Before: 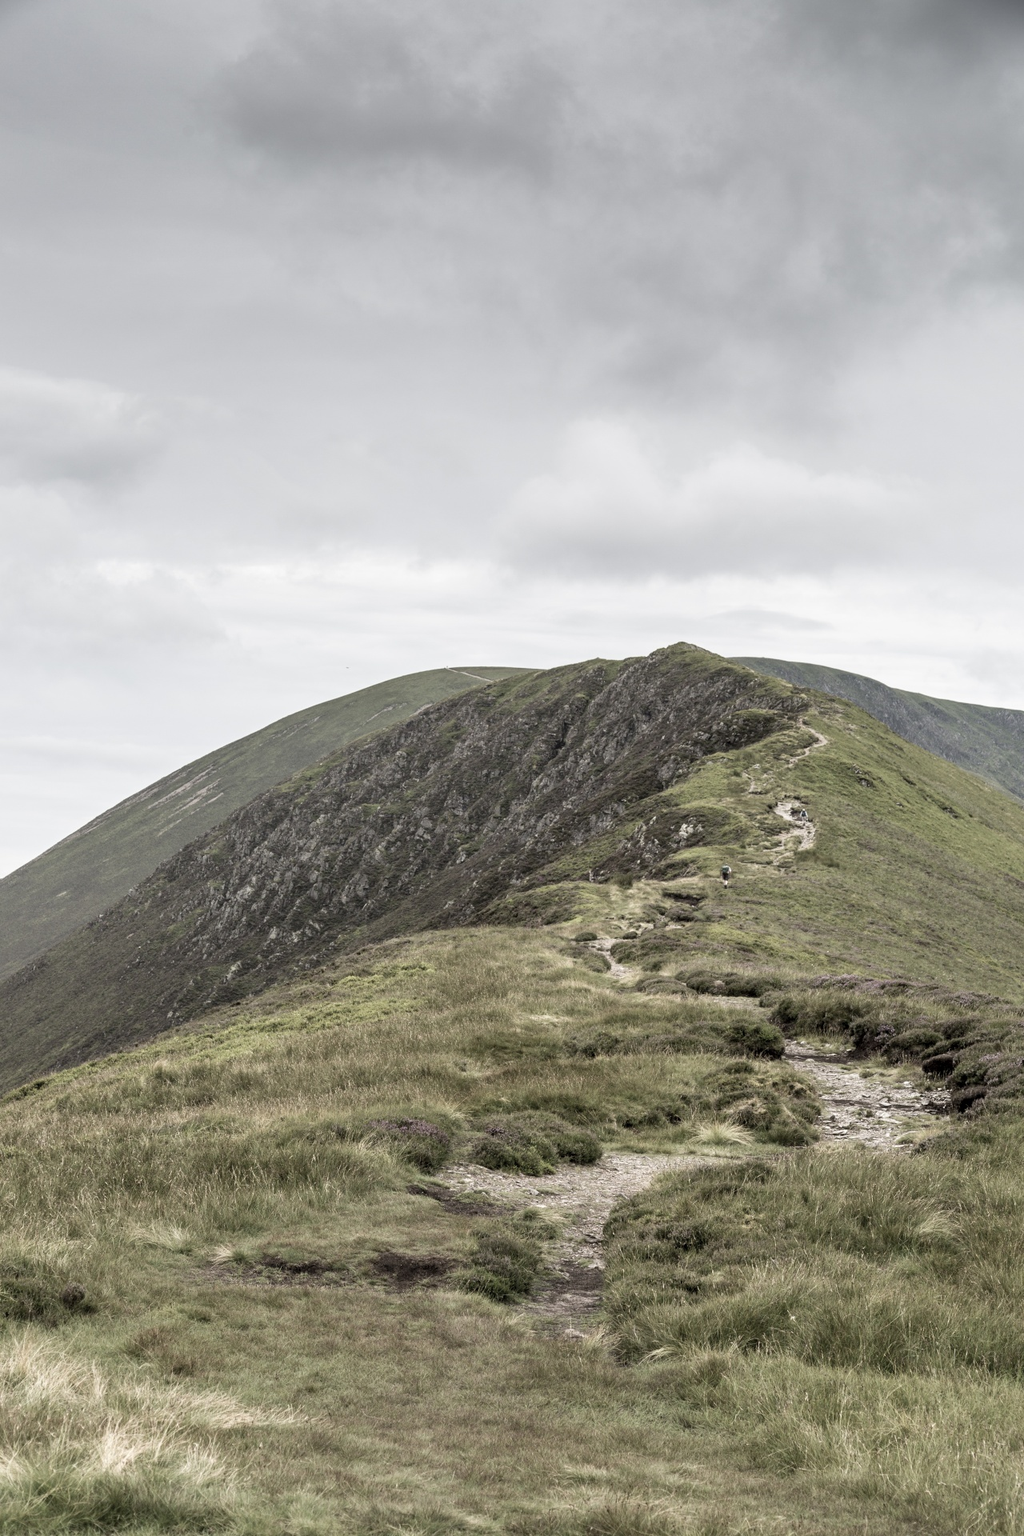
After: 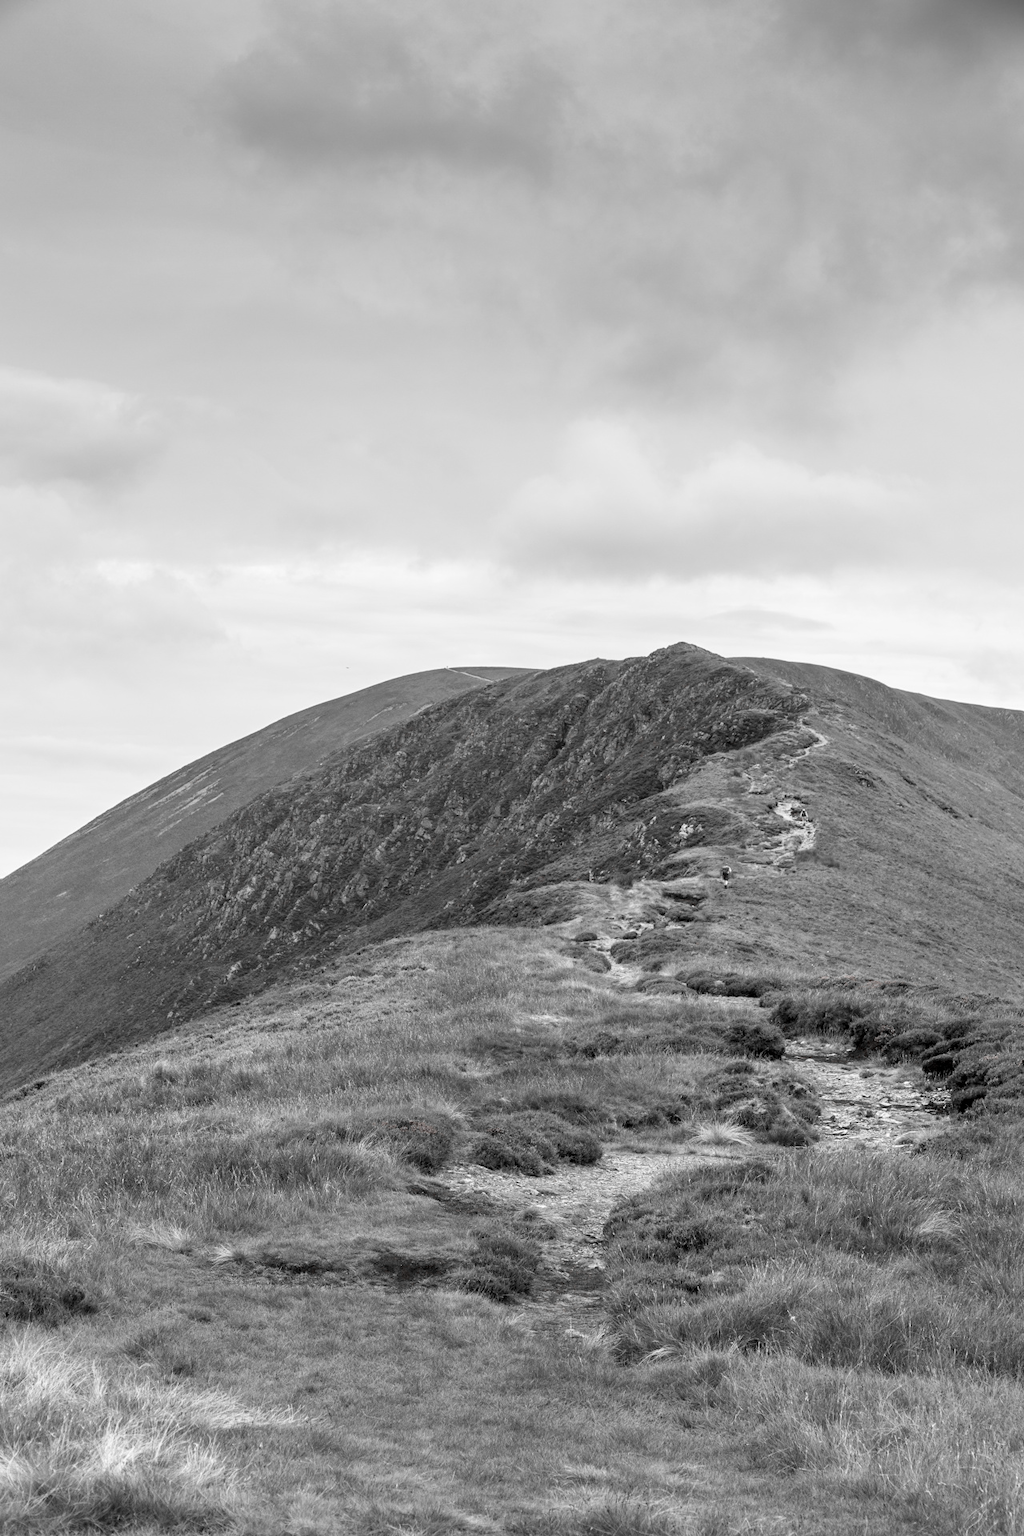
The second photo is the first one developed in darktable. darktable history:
color zones: curves: ch1 [(0, 0.006) (0.094, 0.285) (0.171, 0.001) (0.429, 0.001) (0.571, 0.003) (0.714, 0.004) (0.857, 0.004) (1, 0.006)]
